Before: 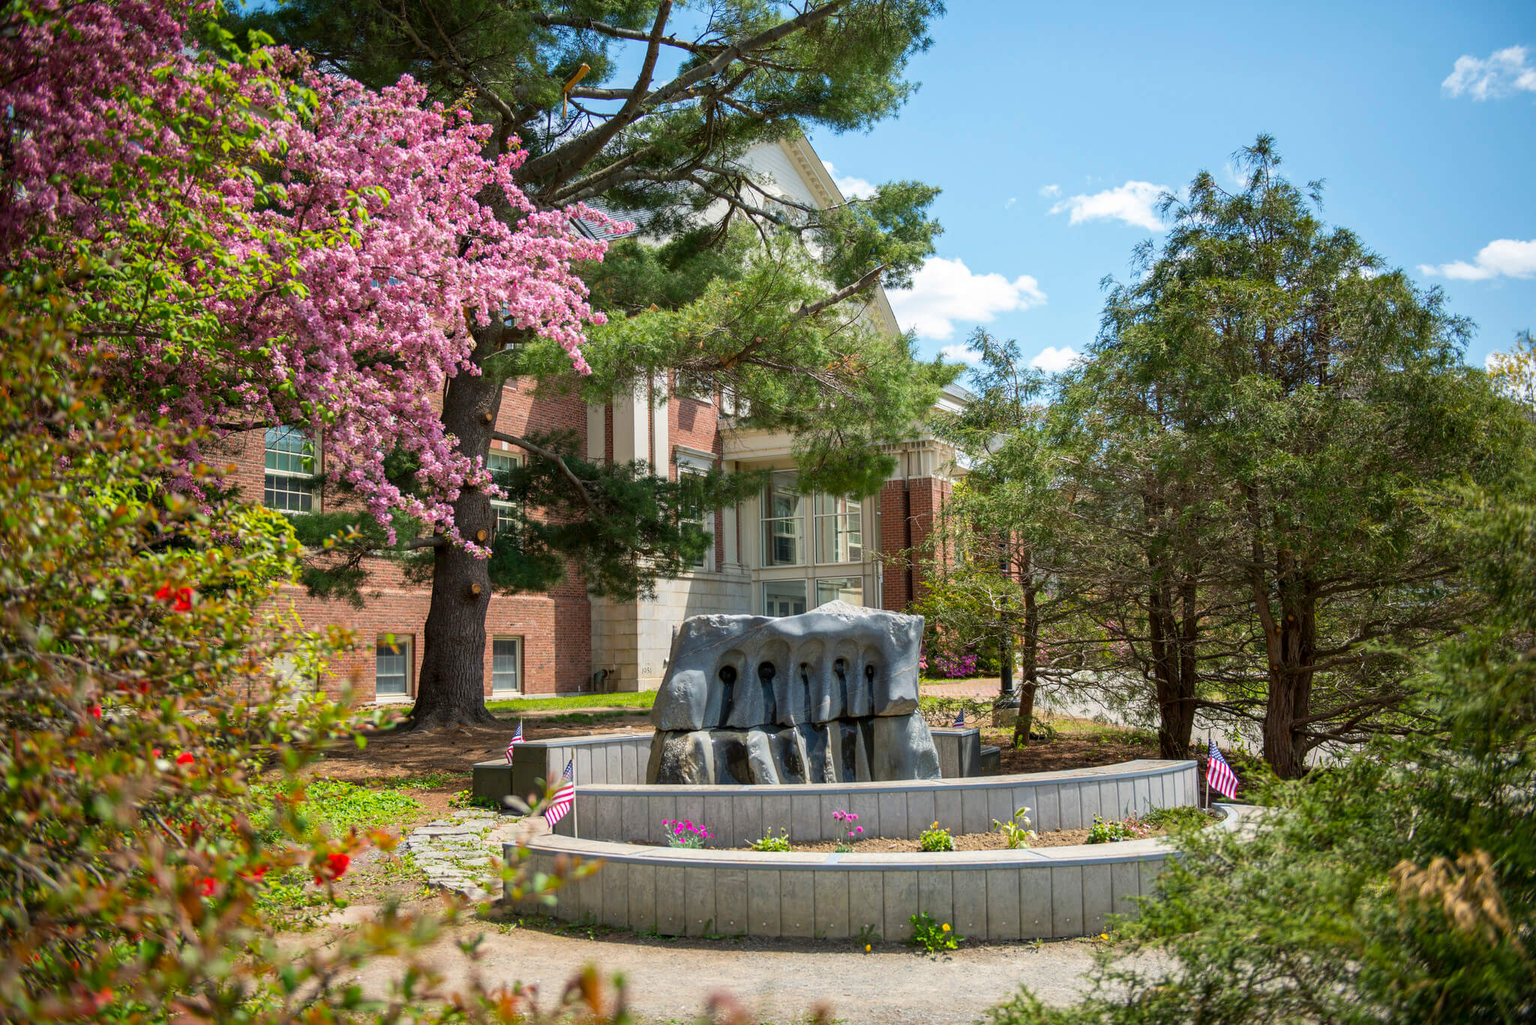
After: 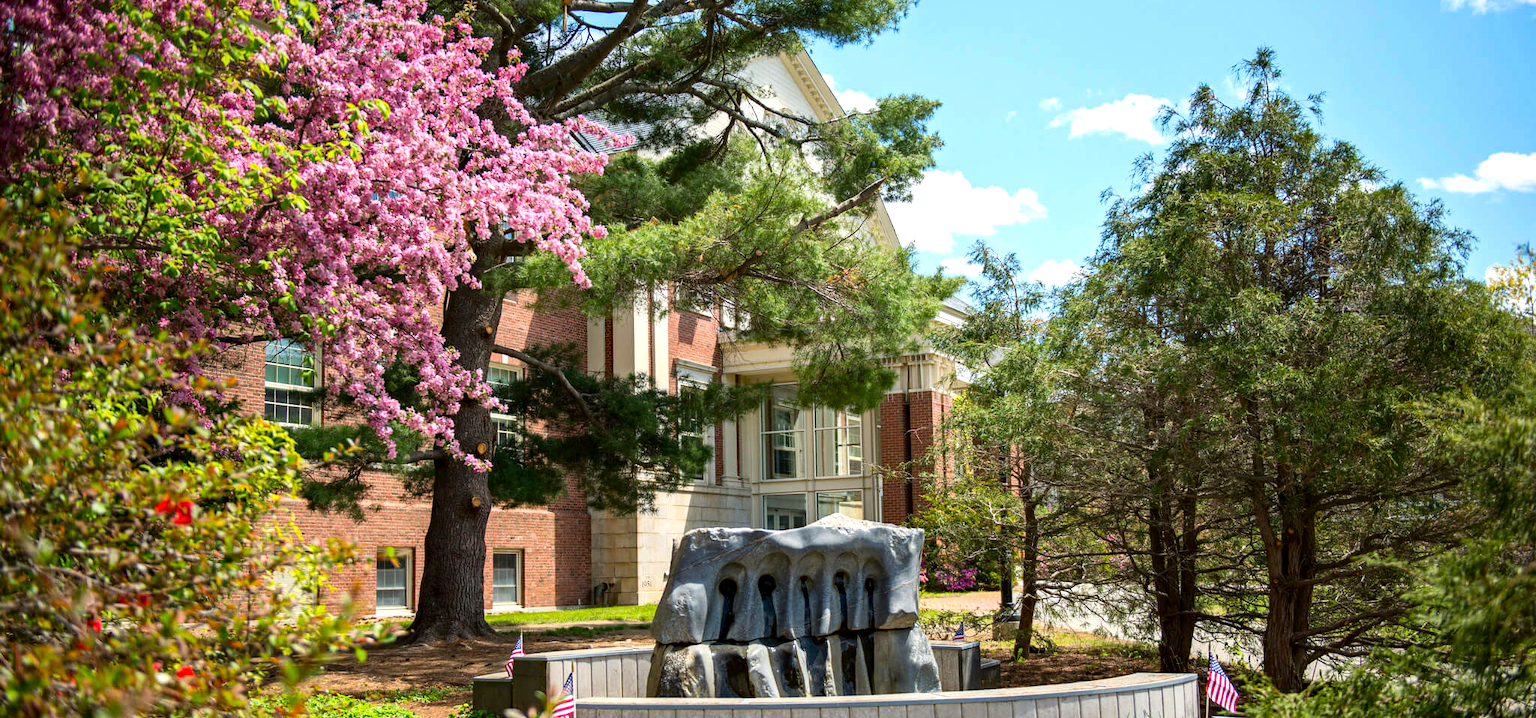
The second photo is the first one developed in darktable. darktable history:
crop and rotate: top 8.515%, bottom 21.335%
contrast brightness saturation: contrast 0.136
haze removal: strength 0.294, distance 0.256, compatibility mode true
tone equalizer: -8 EV -0.438 EV, -7 EV -0.427 EV, -6 EV -0.319 EV, -5 EV -0.212 EV, -3 EV 0.254 EV, -2 EV 0.325 EV, -1 EV 0.364 EV, +0 EV 0.399 EV
